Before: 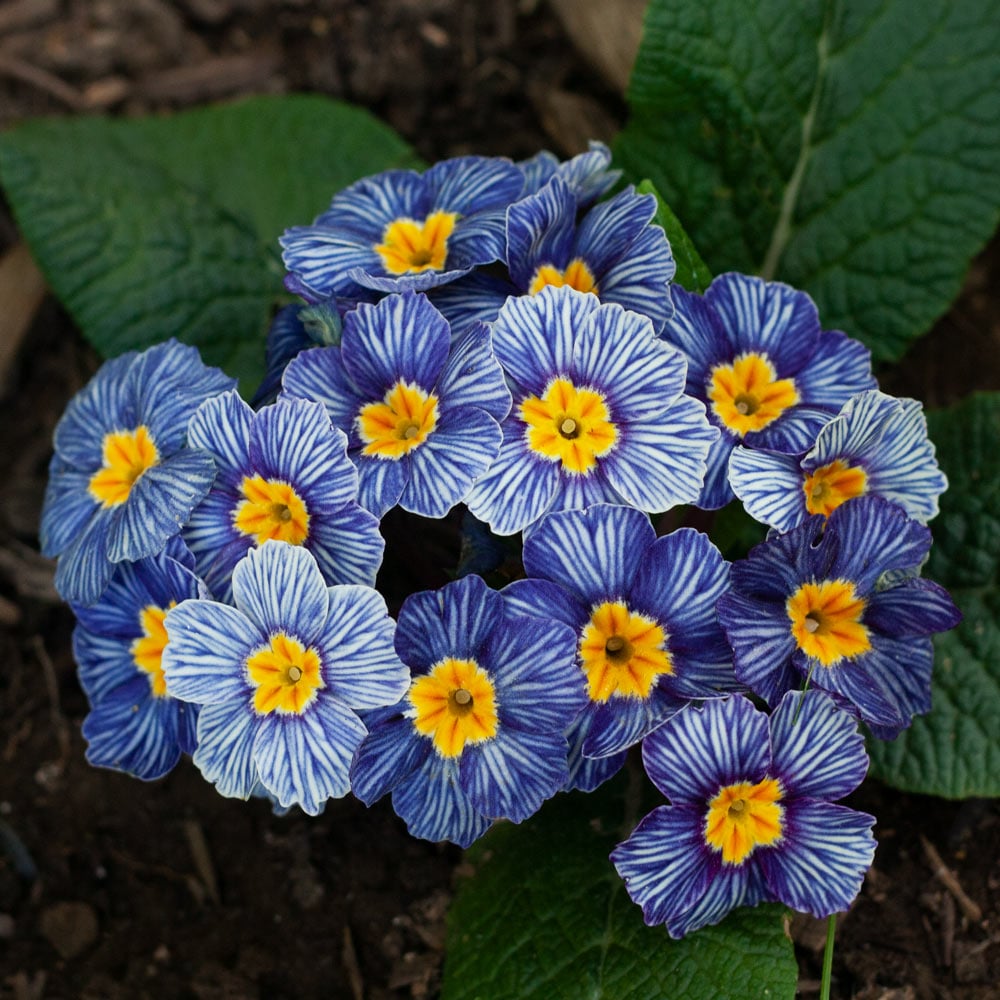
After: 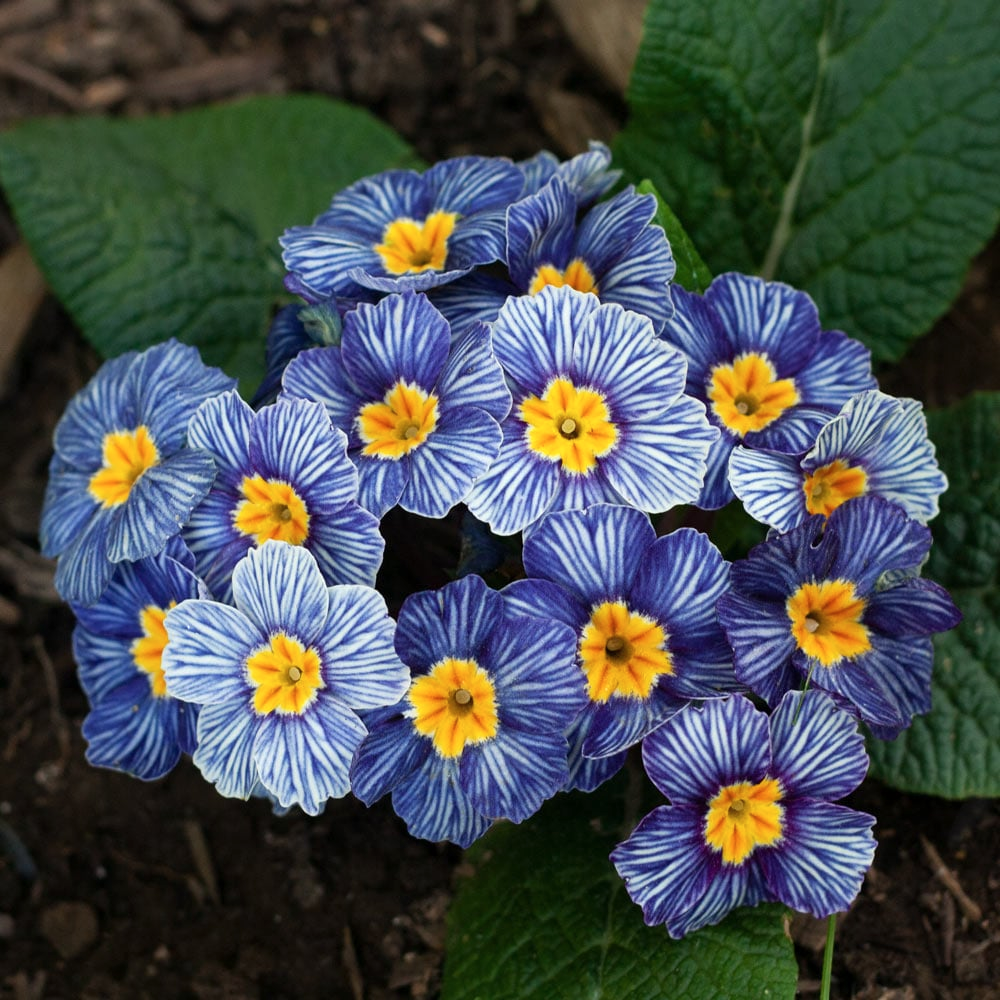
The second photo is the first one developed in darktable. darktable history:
levels: mode automatic, levels [0.721, 0.937, 0.997]
contrast brightness saturation: saturation -0.052
exposure: exposure 0.21 EV, compensate highlight preservation false
